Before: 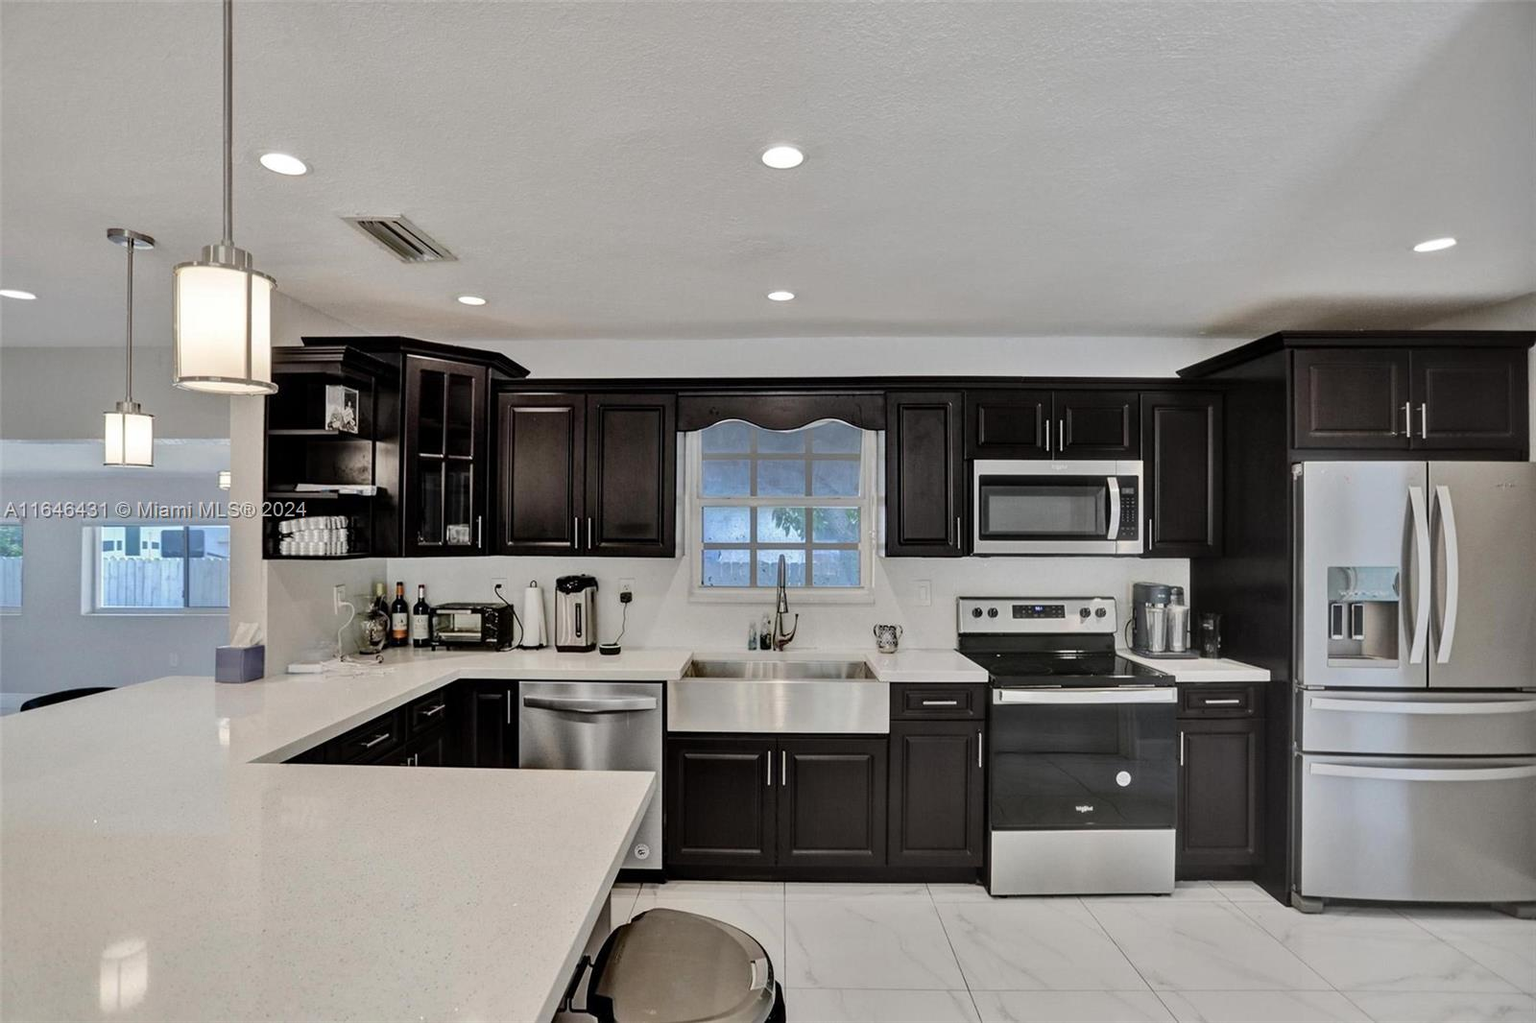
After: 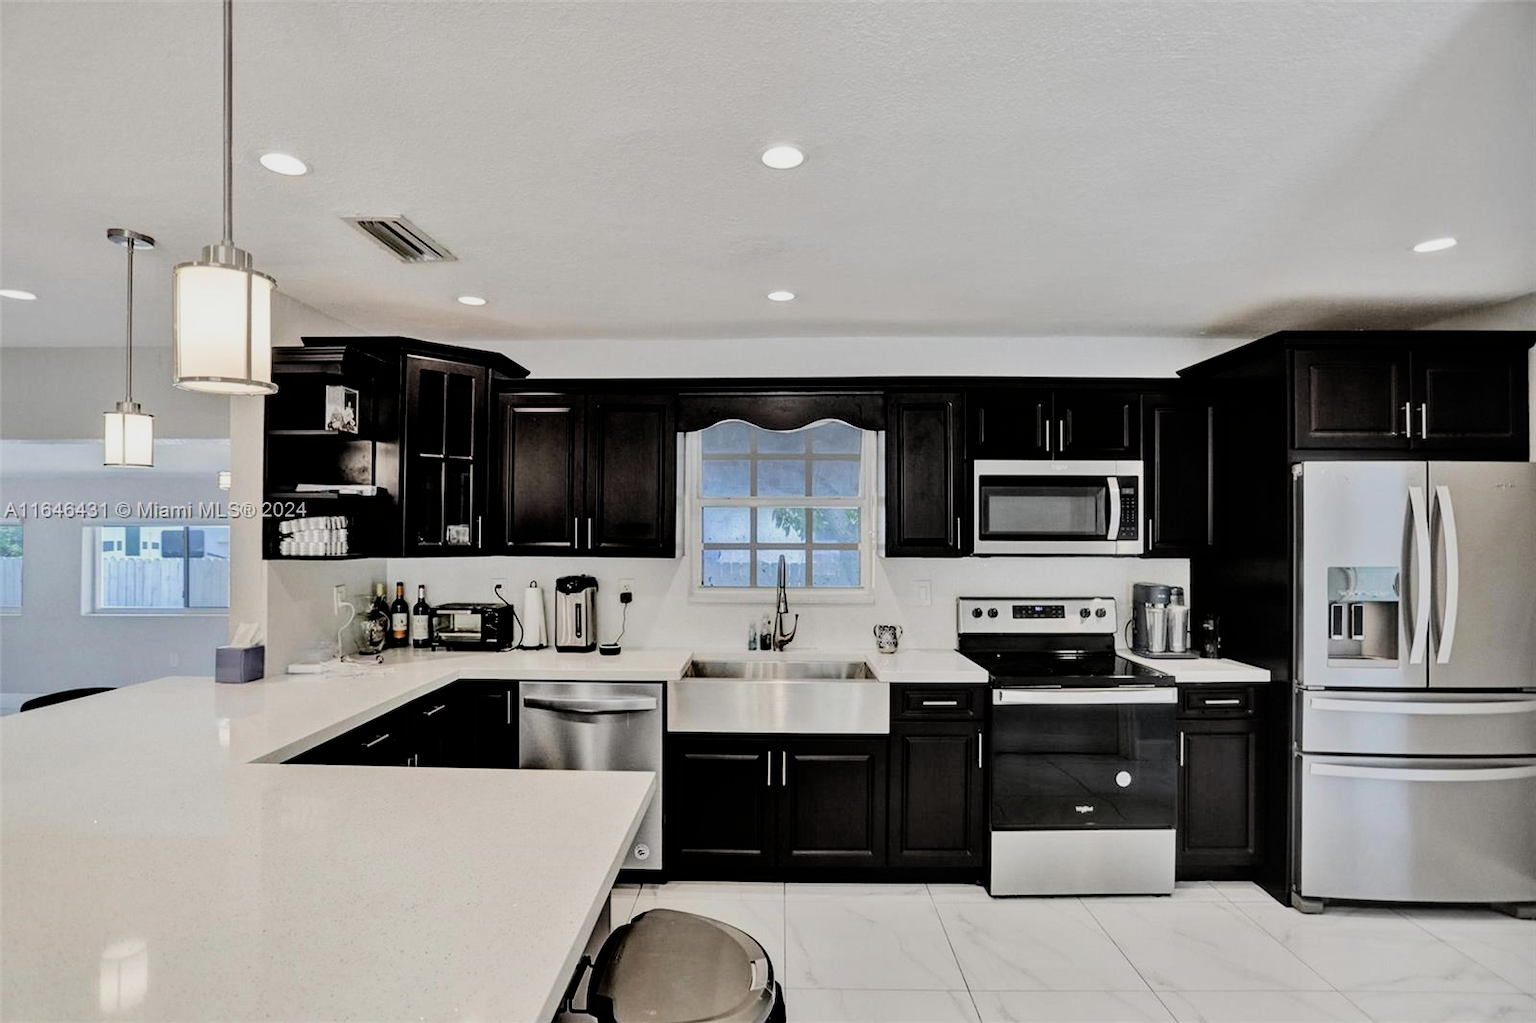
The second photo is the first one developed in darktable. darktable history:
filmic rgb: black relative exposure -5.05 EV, white relative exposure 3.97 EV, hardness 2.88, contrast 1.297, iterations of high-quality reconstruction 0
exposure: exposure 0.2 EV, compensate highlight preservation false
